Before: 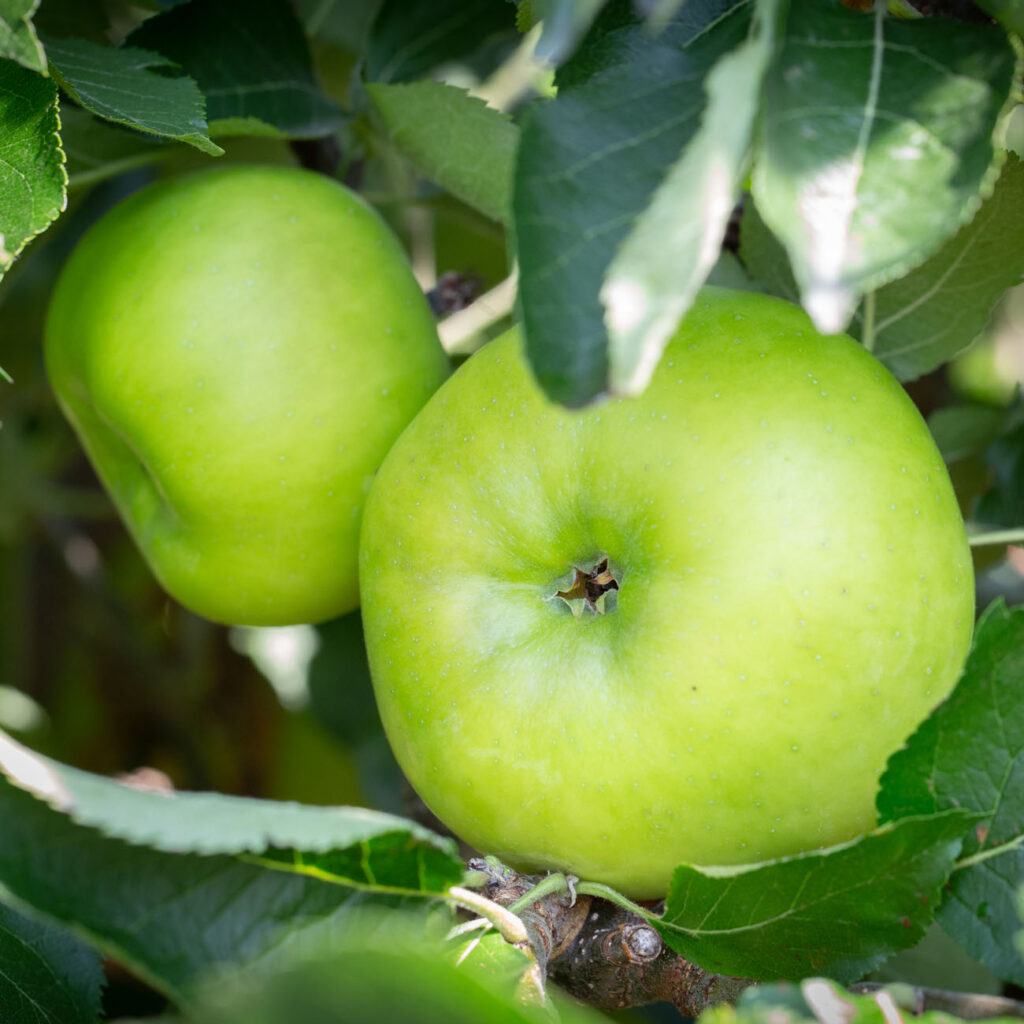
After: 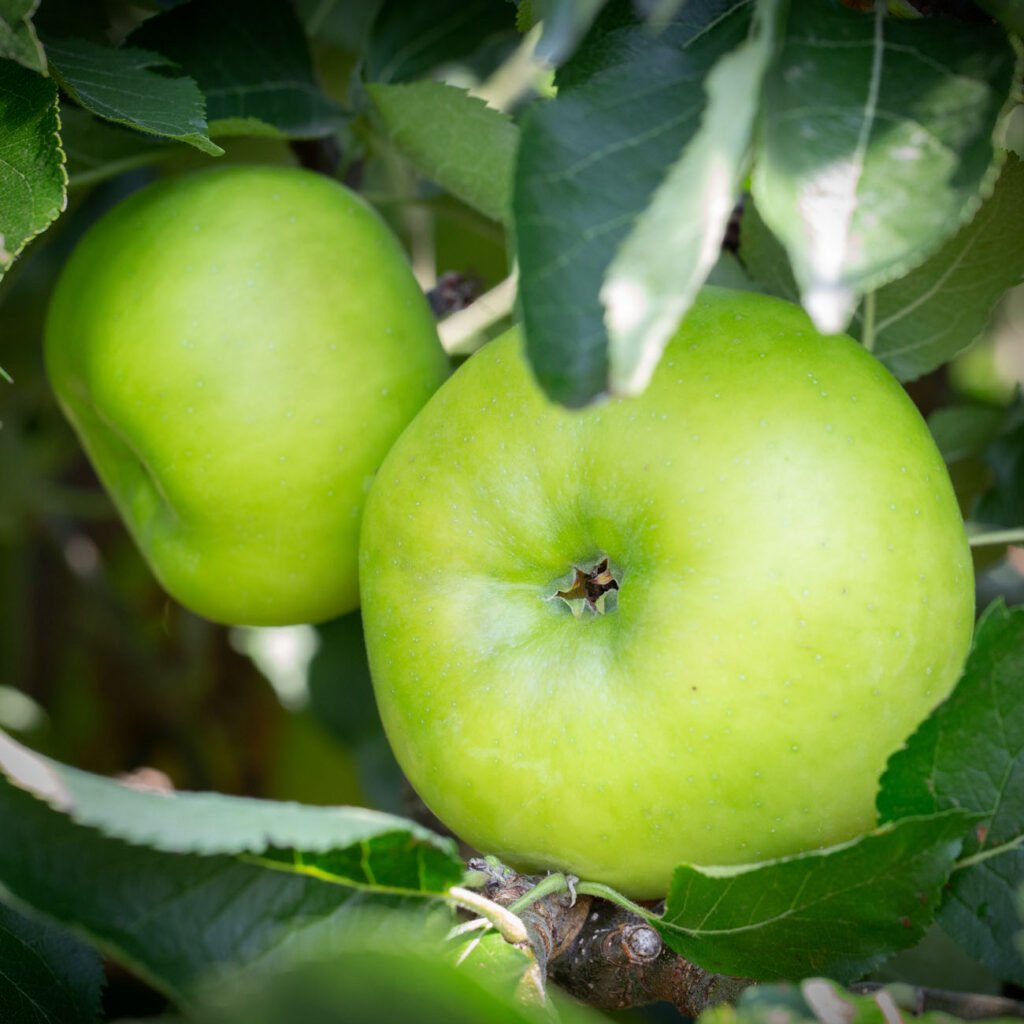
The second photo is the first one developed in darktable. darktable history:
vignetting: brightness -0.642, saturation -0.008, automatic ratio true
